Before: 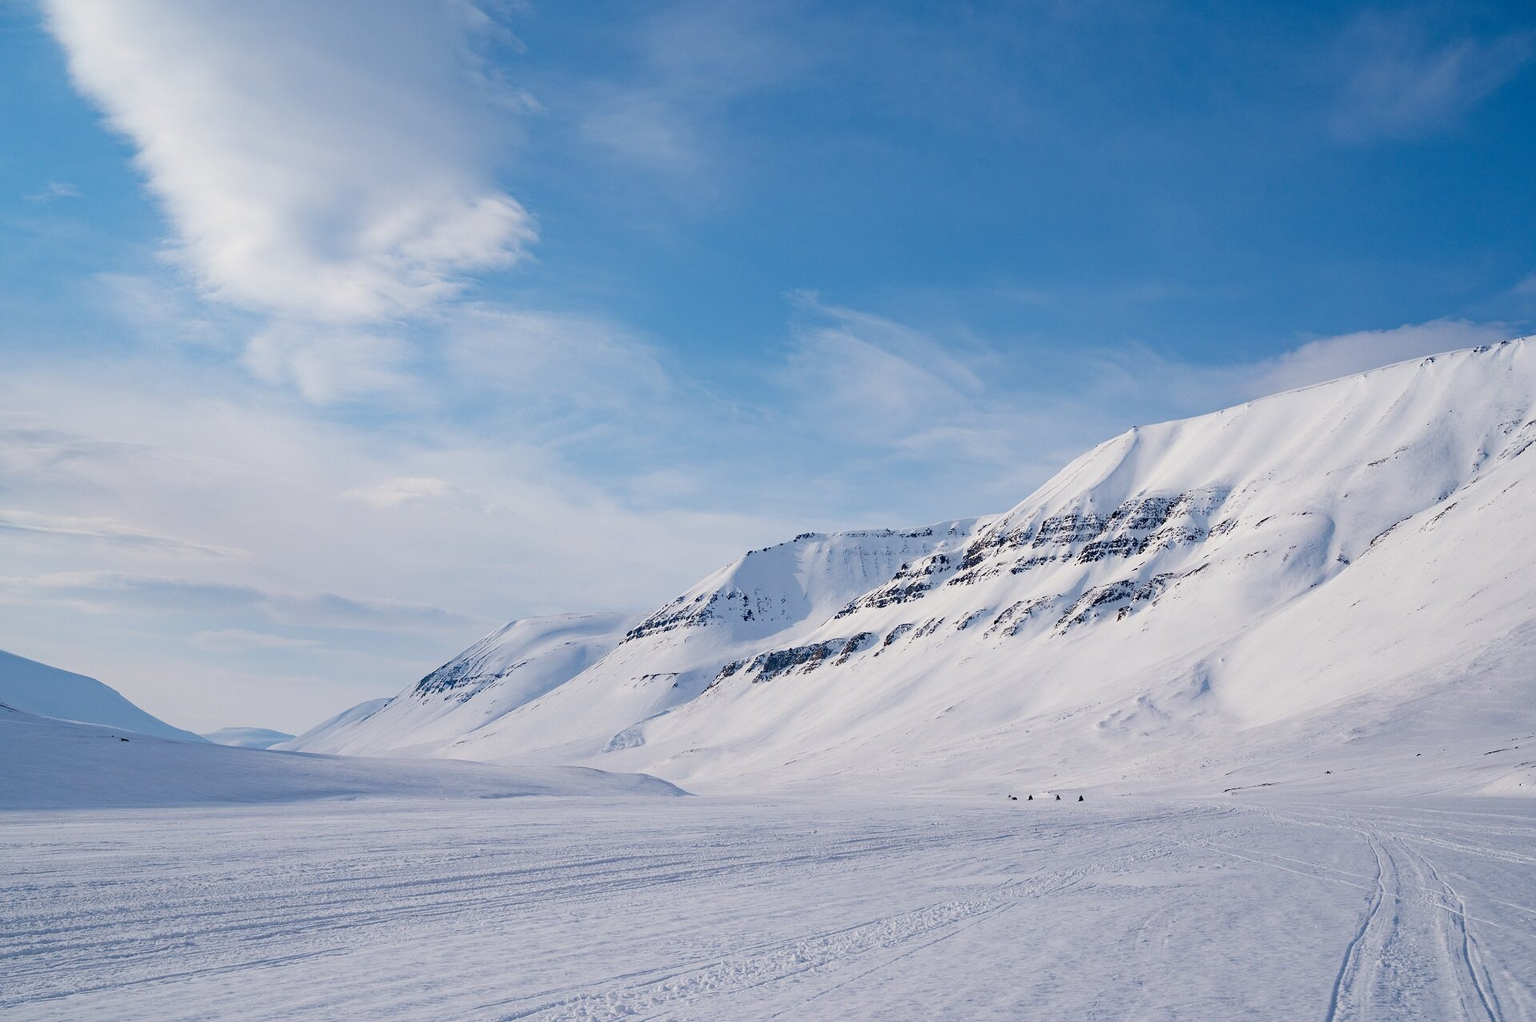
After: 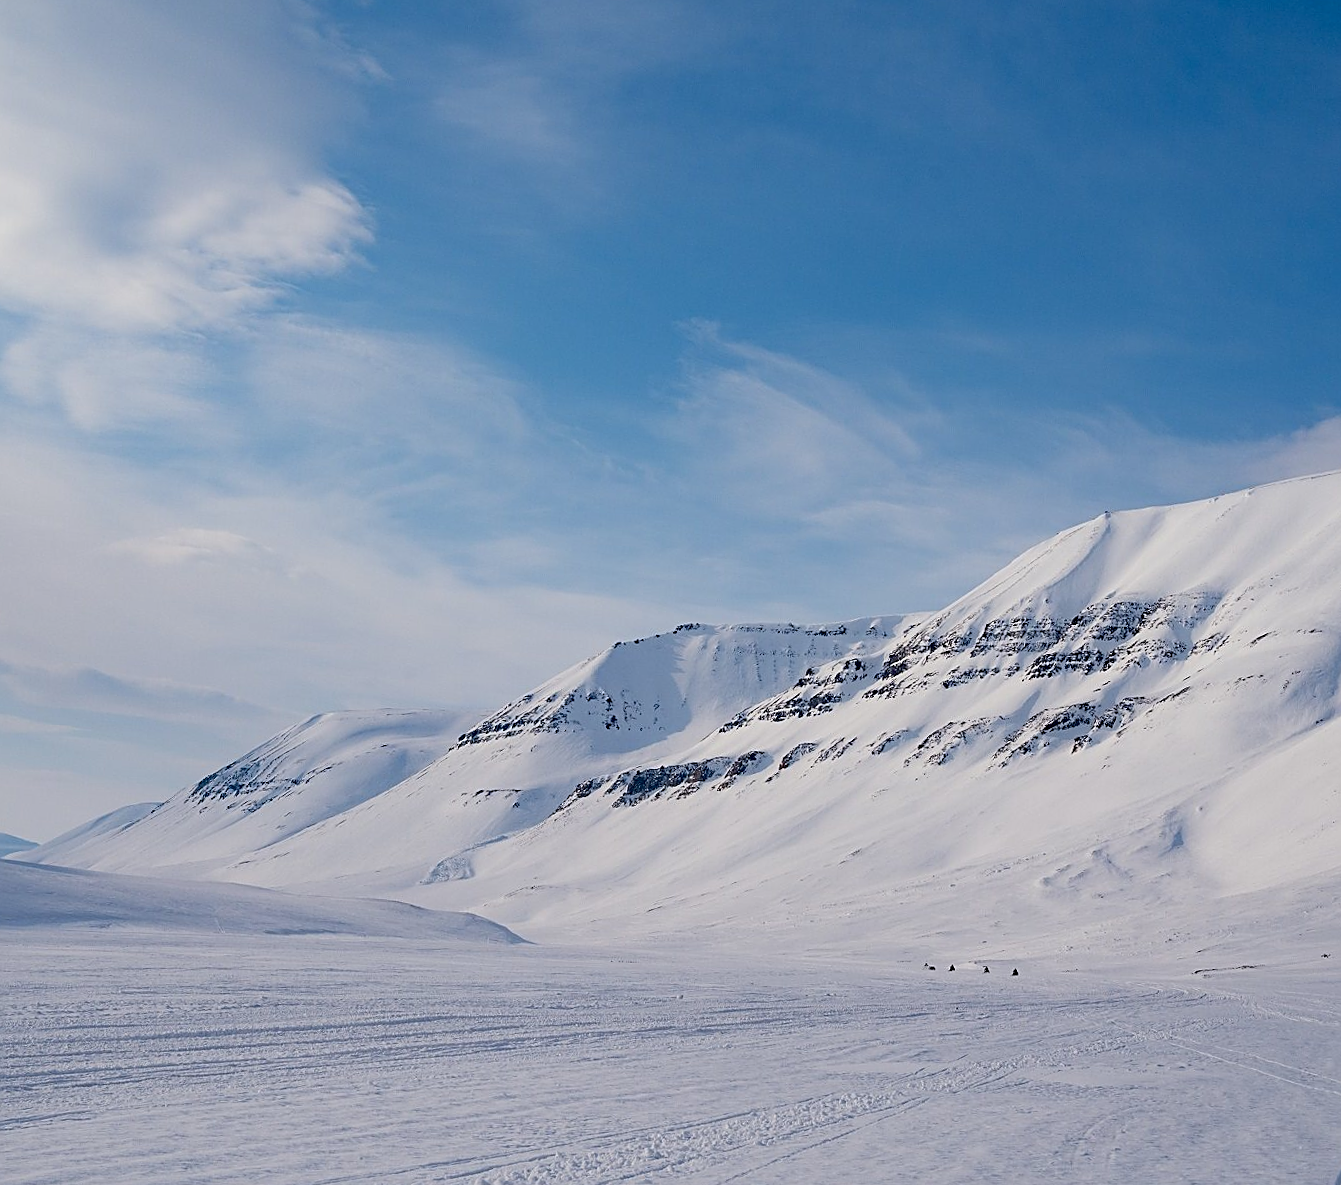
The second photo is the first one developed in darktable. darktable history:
crop and rotate: angle -2.95°, left 13.97%, top 0.015%, right 10.863%, bottom 0.091%
sharpen: on, module defaults
tone equalizer: on, module defaults
exposure: black level correction 0.006, exposure -0.221 EV, compensate exposure bias true, compensate highlight preservation false
